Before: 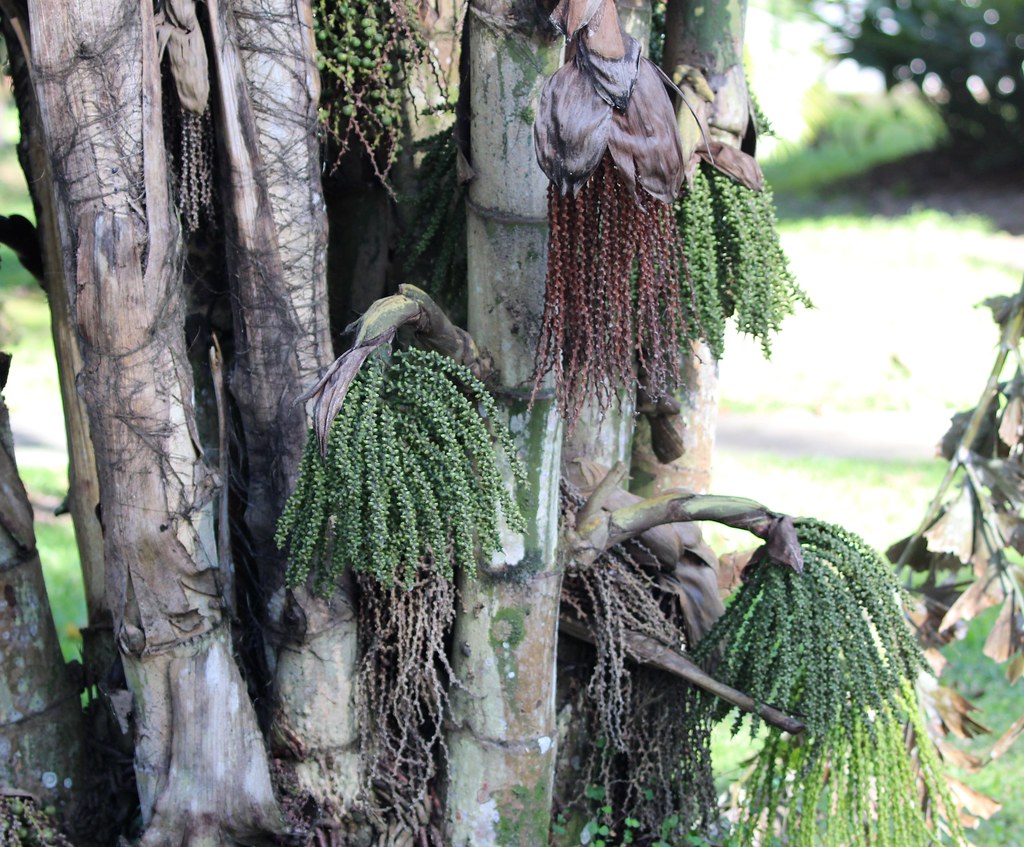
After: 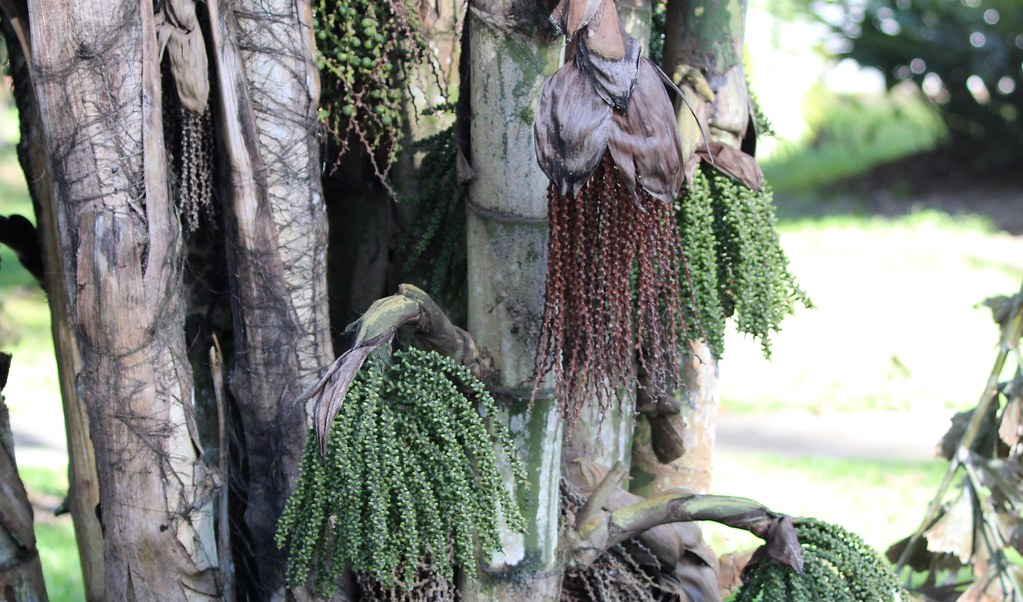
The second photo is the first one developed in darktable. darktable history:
crop: right 0.001%, bottom 28.838%
